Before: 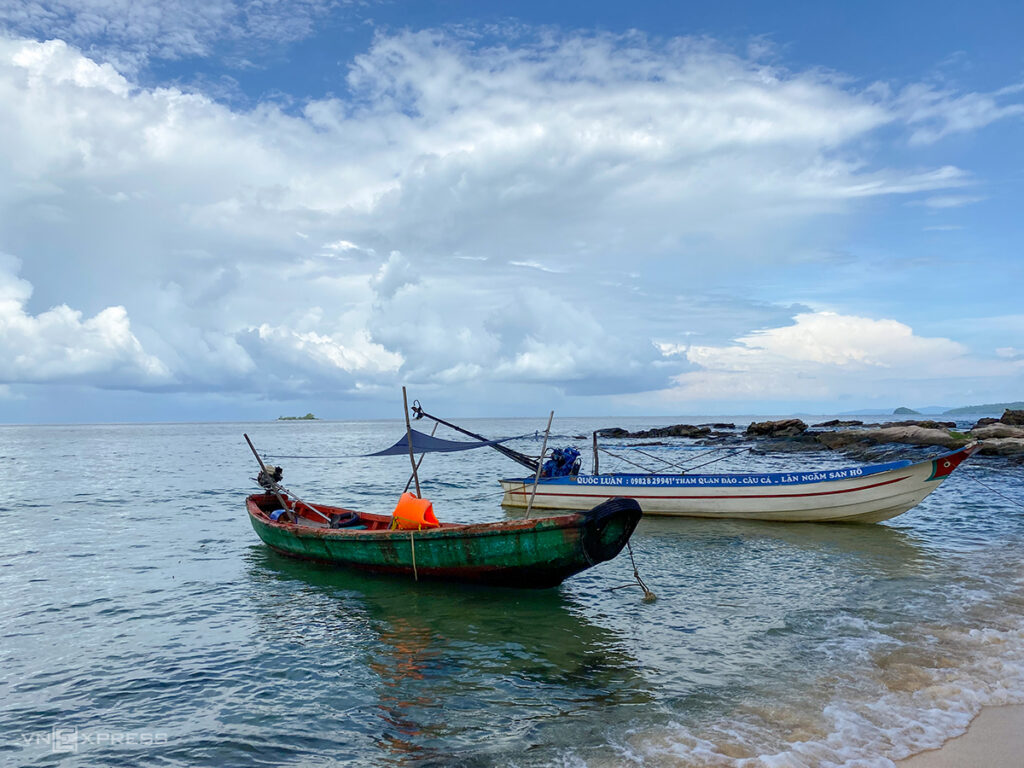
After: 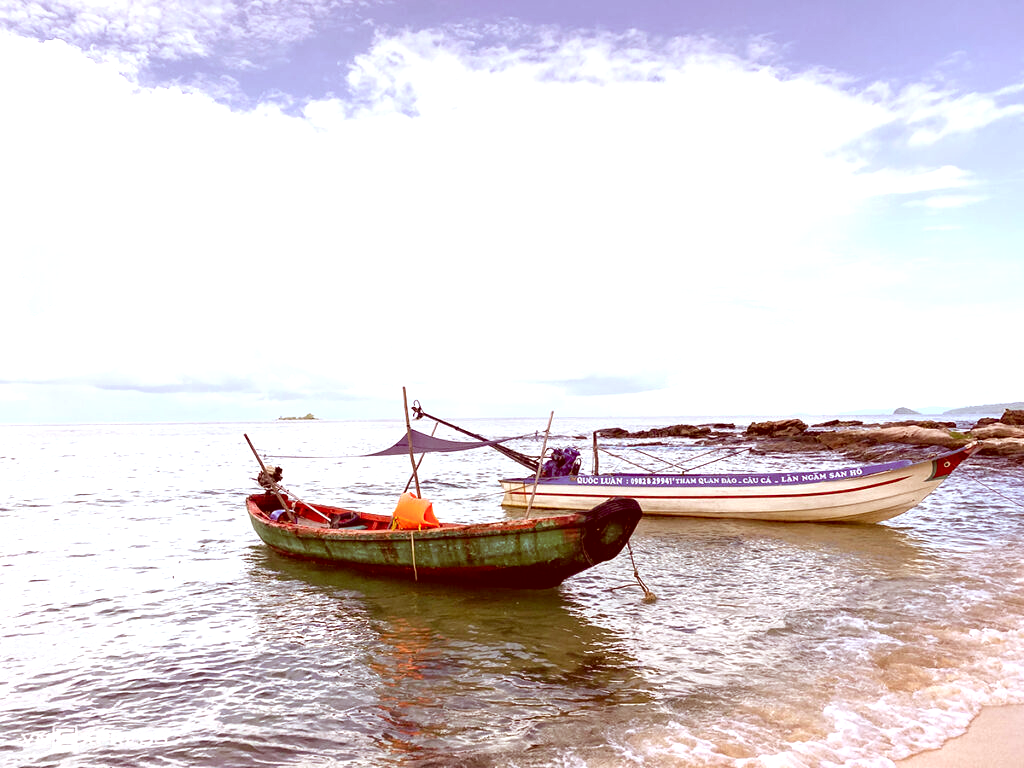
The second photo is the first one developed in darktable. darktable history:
exposure: black level correction 0, exposure 1.3 EV, compensate exposure bias true, compensate highlight preservation false
color correction: highlights a* 9.03, highlights b* 8.71, shadows a* 40, shadows b* 40, saturation 0.8
